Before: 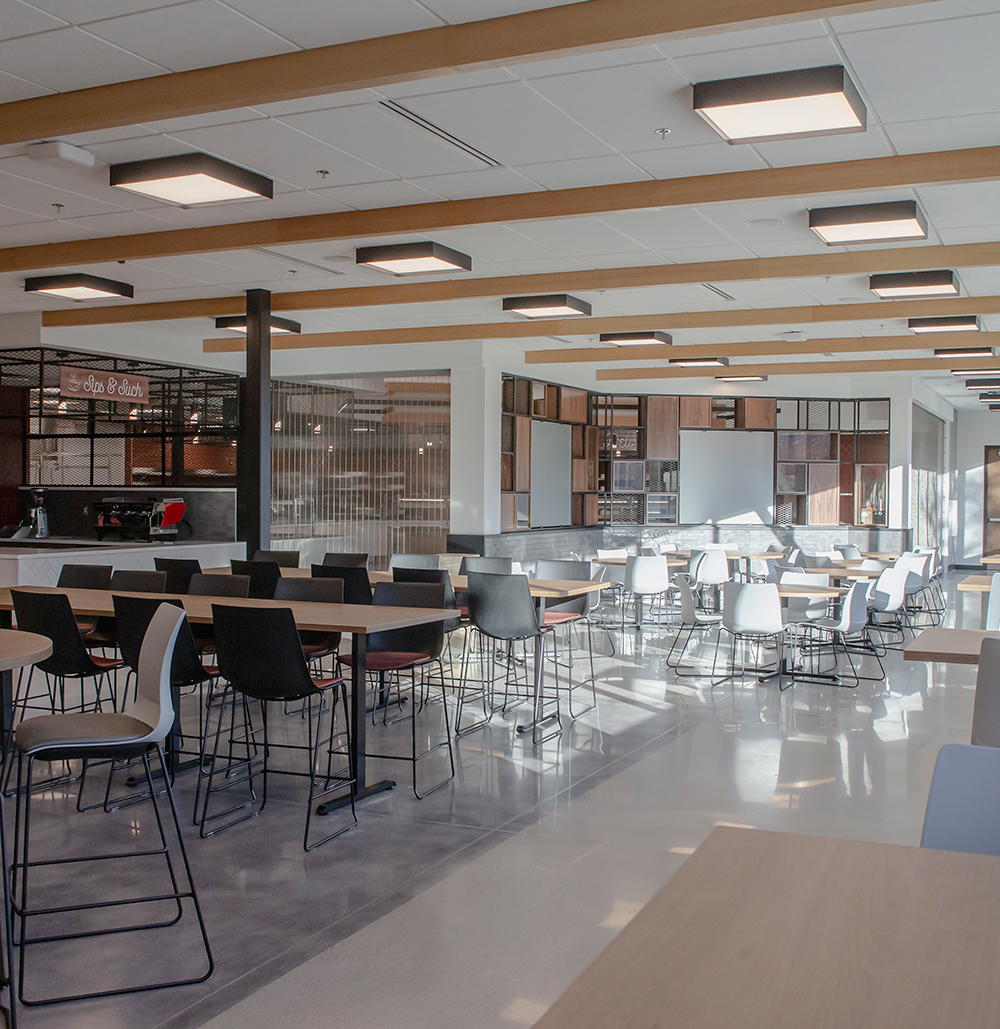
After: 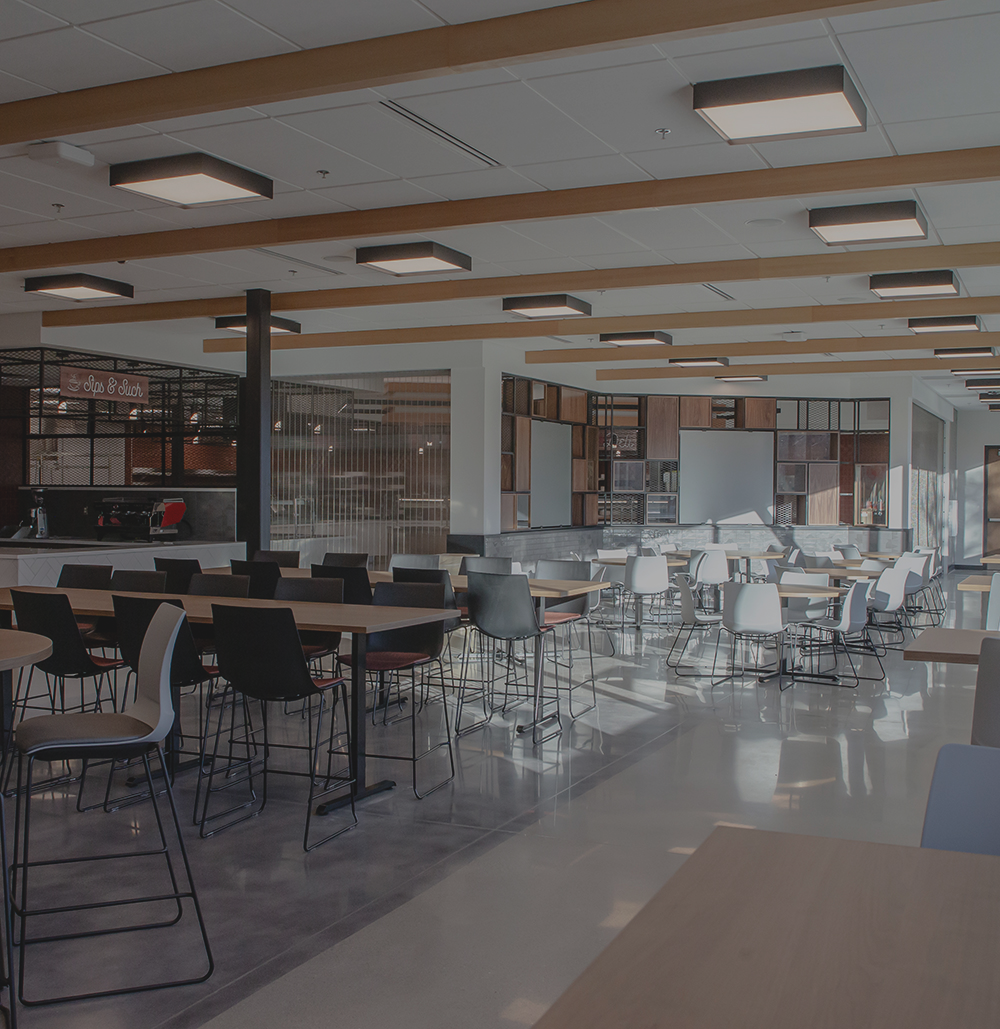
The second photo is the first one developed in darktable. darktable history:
base curve: preserve colors none
exposure: black level correction -0.017, exposure -1.052 EV, compensate highlight preservation false
